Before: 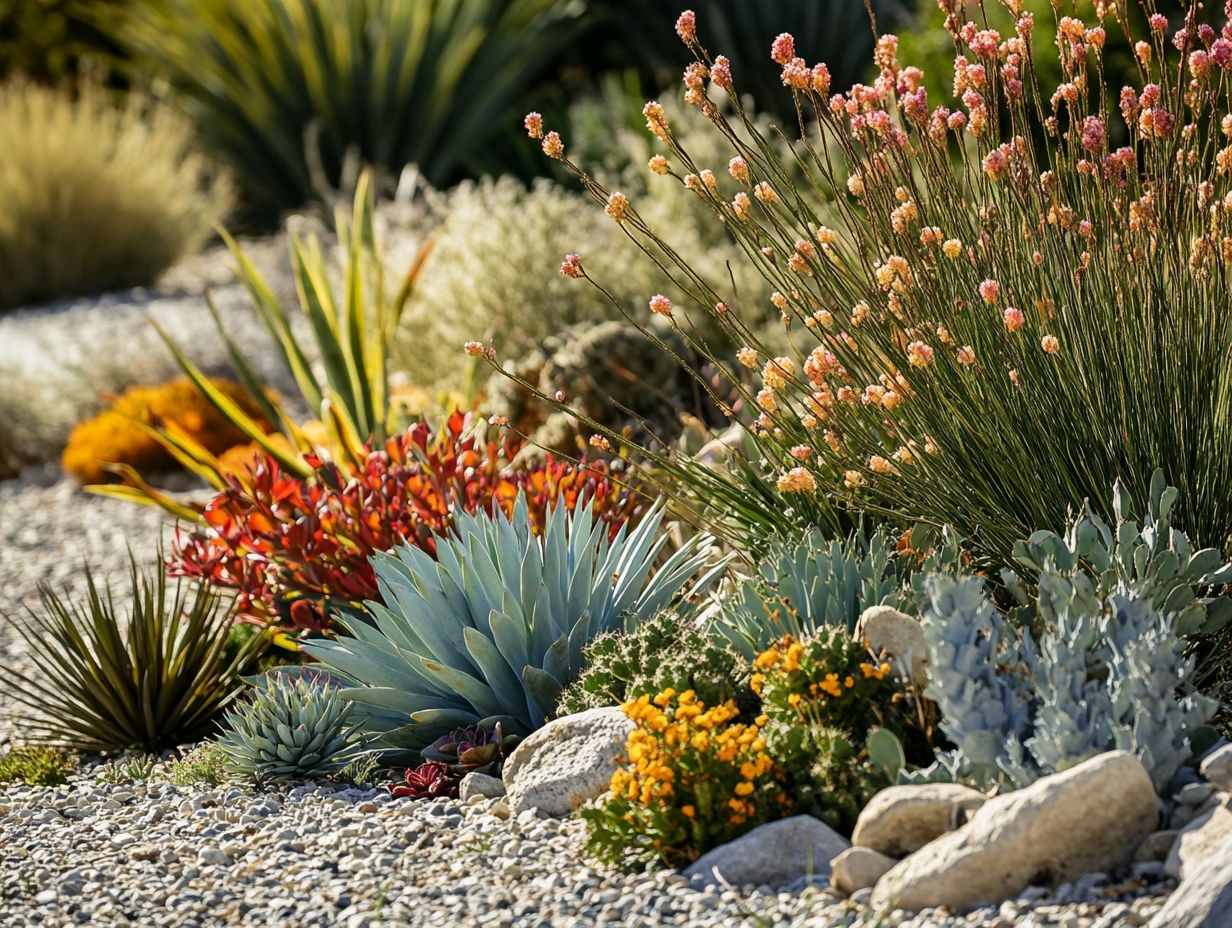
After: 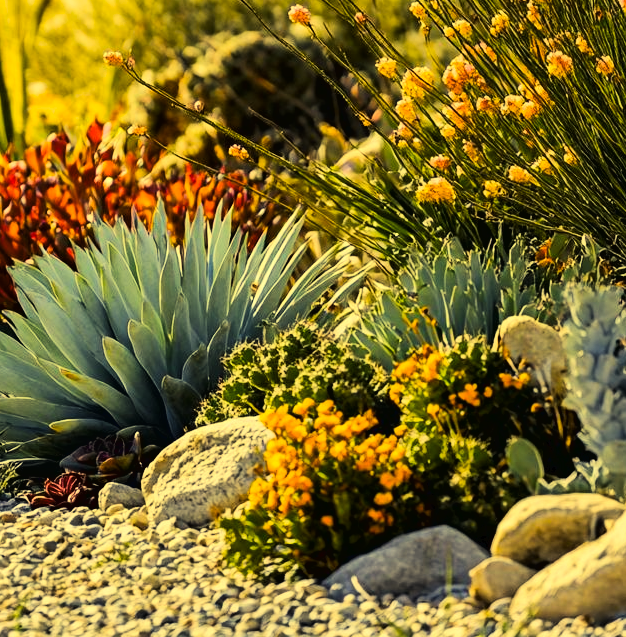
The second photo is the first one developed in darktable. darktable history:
crop and rotate: left 29.339%, top 31.354%, right 19.805%
tone curve: curves: ch0 [(0, 0) (0.003, 0.016) (0.011, 0.016) (0.025, 0.016) (0.044, 0.016) (0.069, 0.016) (0.1, 0.026) (0.136, 0.047) (0.177, 0.088) (0.224, 0.14) (0.277, 0.2) (0.335, 0.276) (0.399, 0.37) (0.468, 0.47) (0.543, 0.583) (0.623, 0.698) (0.709, 0.779) (0.801, 0.858) (0.898, 0.929) (1, 1)], color space Lab, linked channels, preserve colors none
color balance rgb: highlights gain › chroma 8.121%, highlights gain › hue 84.65°, perceptual saturation grading › global saturation 25.625%, global vibrance 3.498%
color correction: highlights a* 1.38, highlights b* 18.05
